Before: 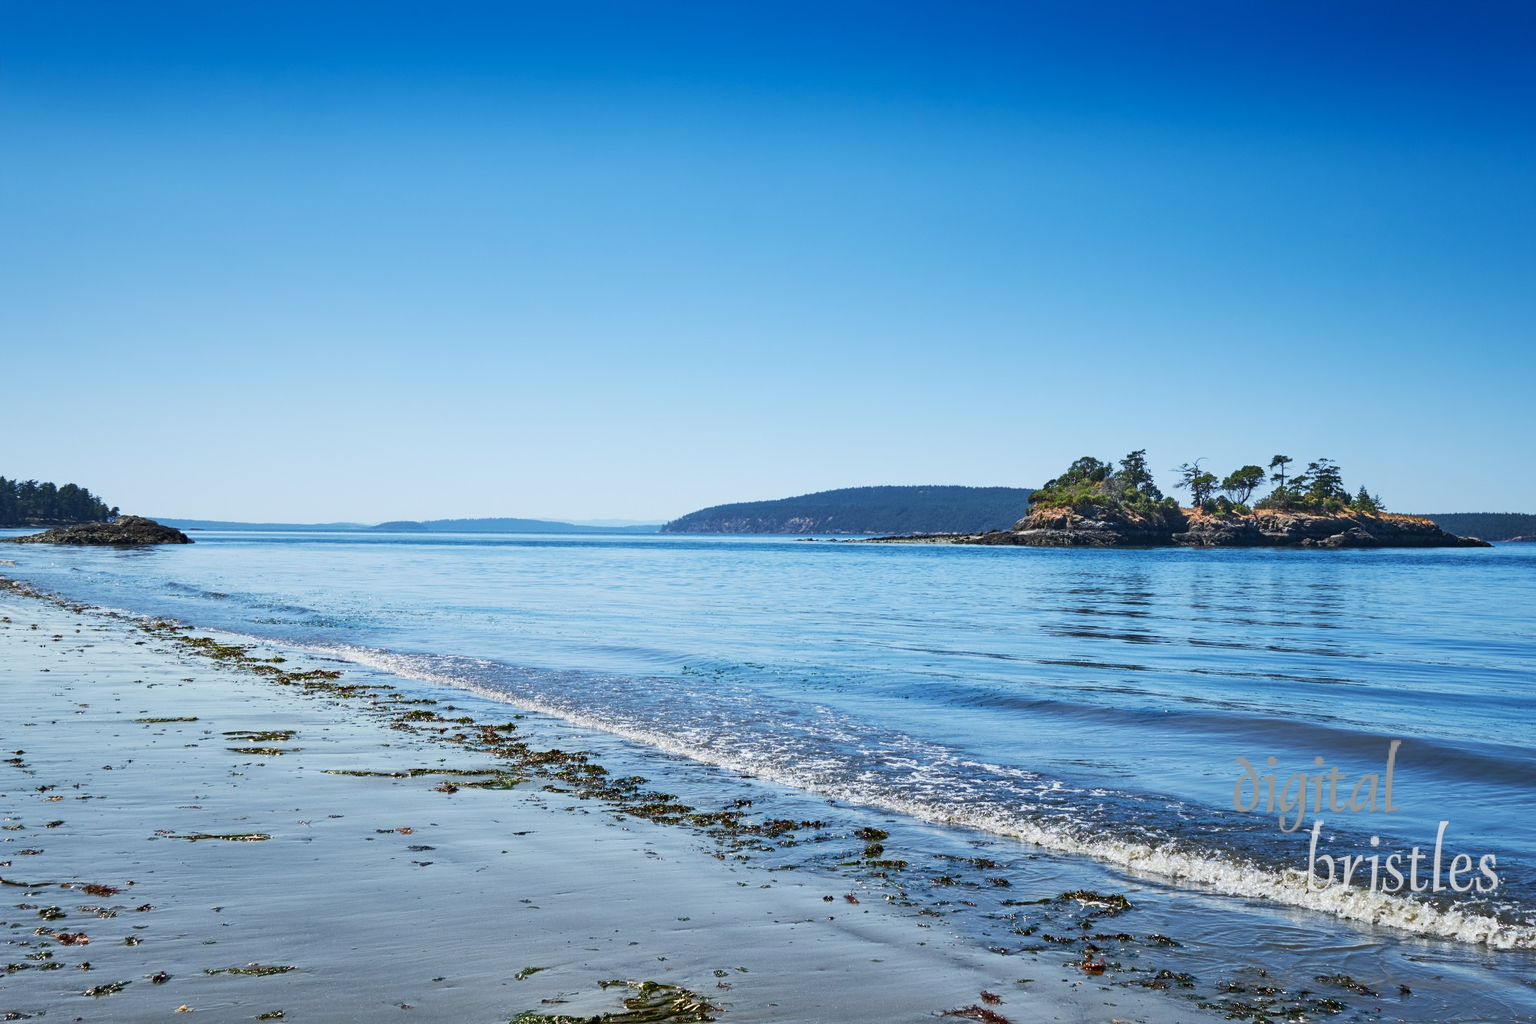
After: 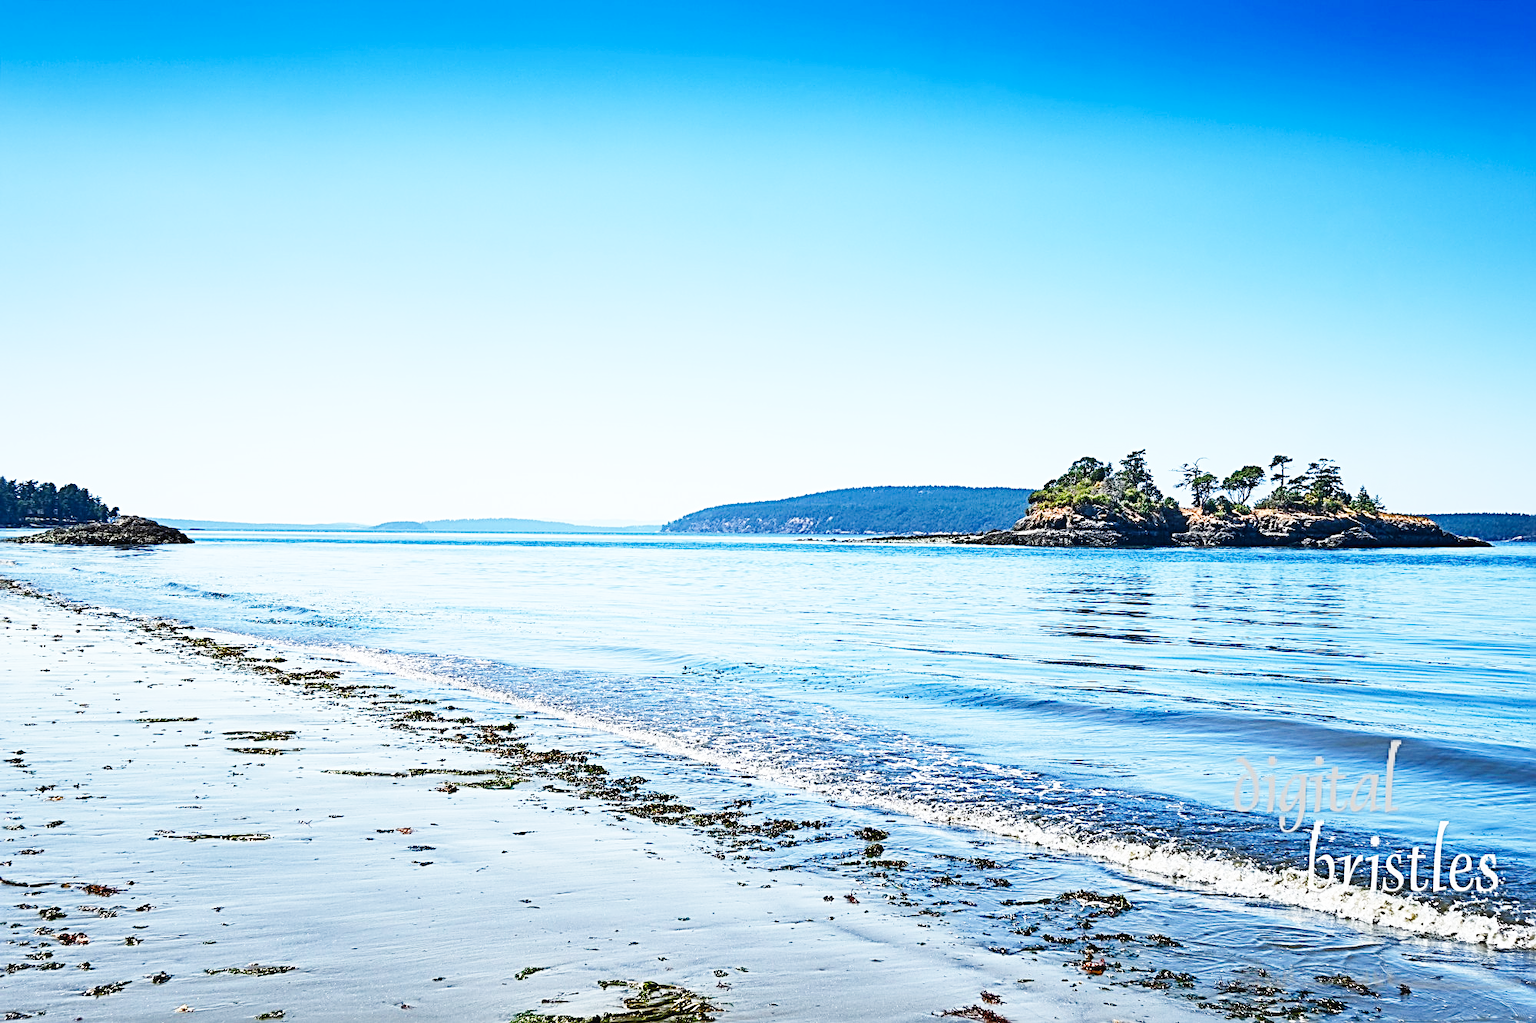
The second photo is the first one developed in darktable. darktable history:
base curve: curves: ch0 [(0, 0.003) (0.001, 0.002) (0.006, 0.004) (0.02, 0.022) (0.048, 0.086) (0.094, 0.234) (0.162, 0.431) (0.258, 0.629) (0.385, 0.8) (0.548, 0.918) (0.751, 0.988) (1, 1)], preserve colors none
sharpen: radius 3.046, amount 0.76
exposure: black level correction 0.001, compensate highlight preservation false
